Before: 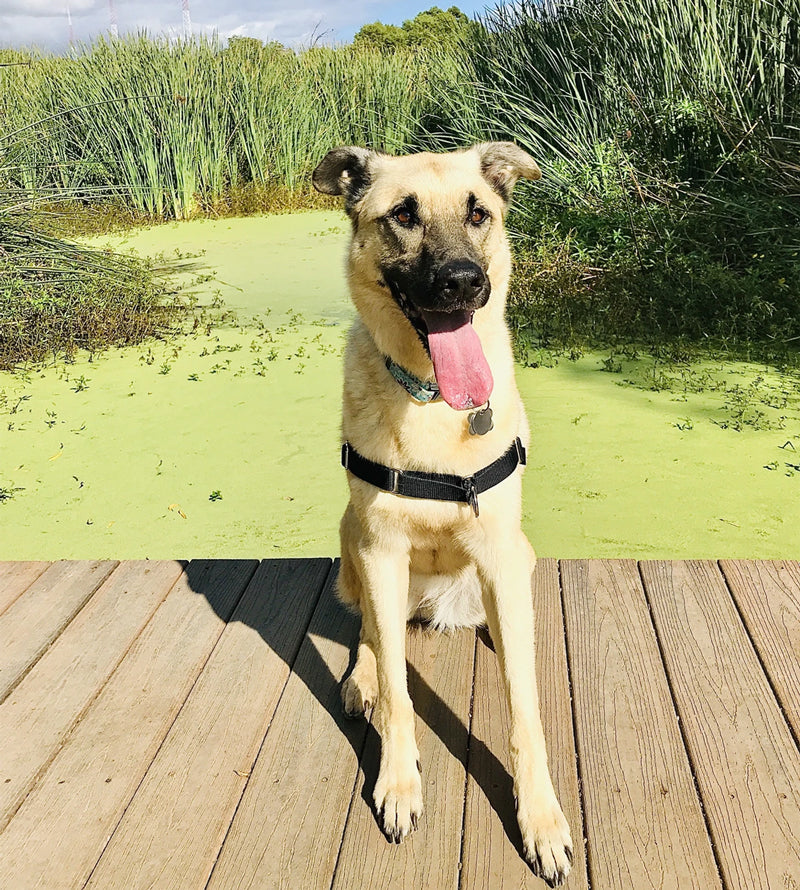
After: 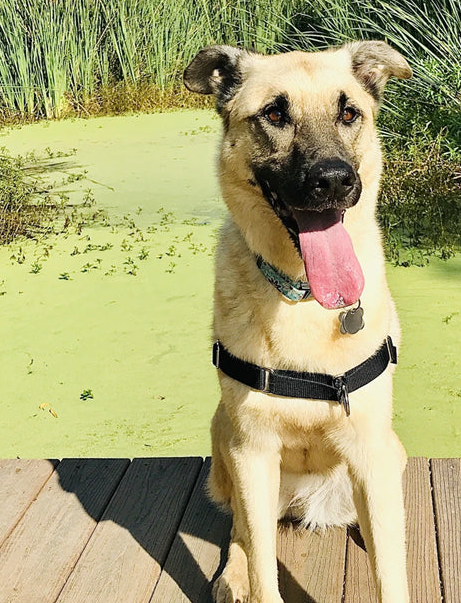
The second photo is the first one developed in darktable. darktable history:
tone equalizer: edges refinement/feathering 500, mask exposure compensation -1.57 EV, preserve details no
crop: left 16.216%, top 11.432%, right 26.12%, bottom 20.733%
